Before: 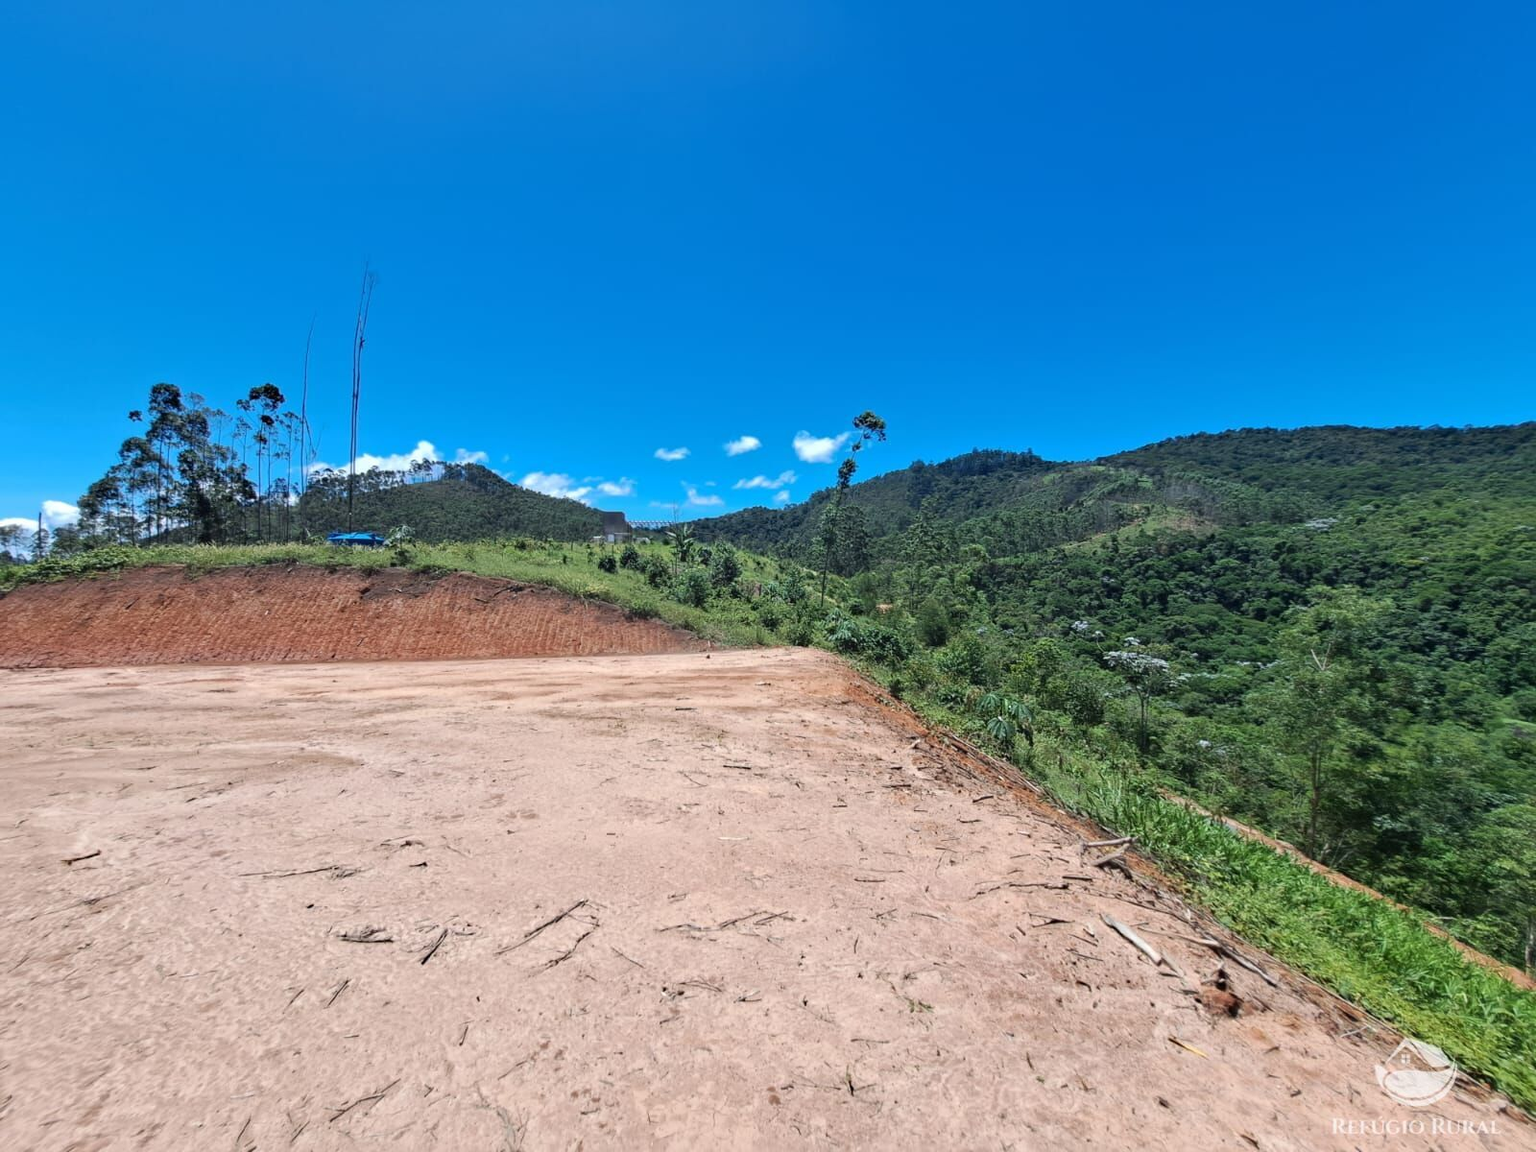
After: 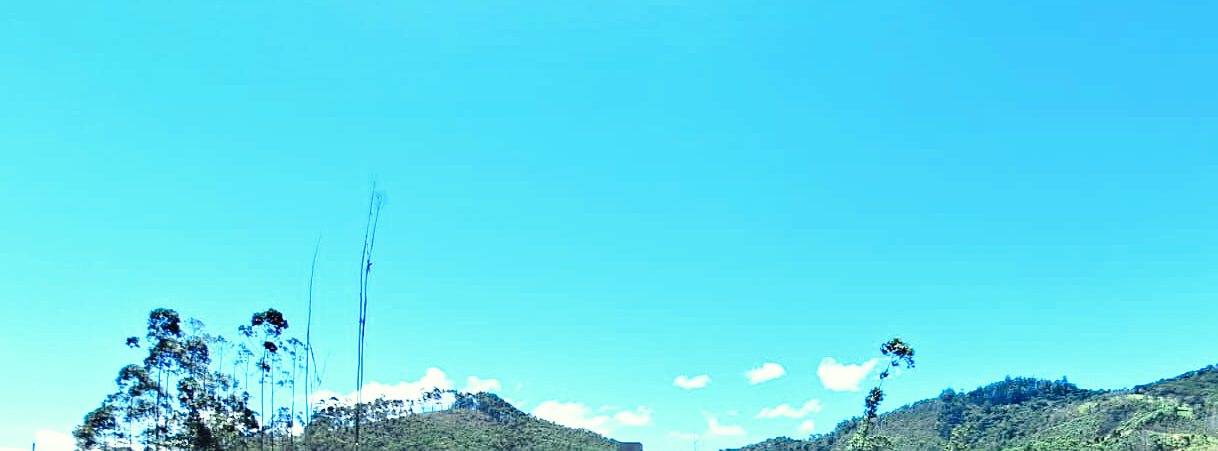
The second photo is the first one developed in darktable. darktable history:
crop: left 0.52%, top 7.648%, right 23.306%, bottom 53.978%
sharpen: amount 0.203
exposure: exposure 0.61 EV, compensate highlight preservation false
color correction: highlights a* -4.41, highlights b* 6.27
base curve: curves: ch0 [(0, 0) (0.026, 0.03) (0.109, 0.232) (0.351, 0.748) (0.669, 0.968) (1, 1)], preserve colors none
